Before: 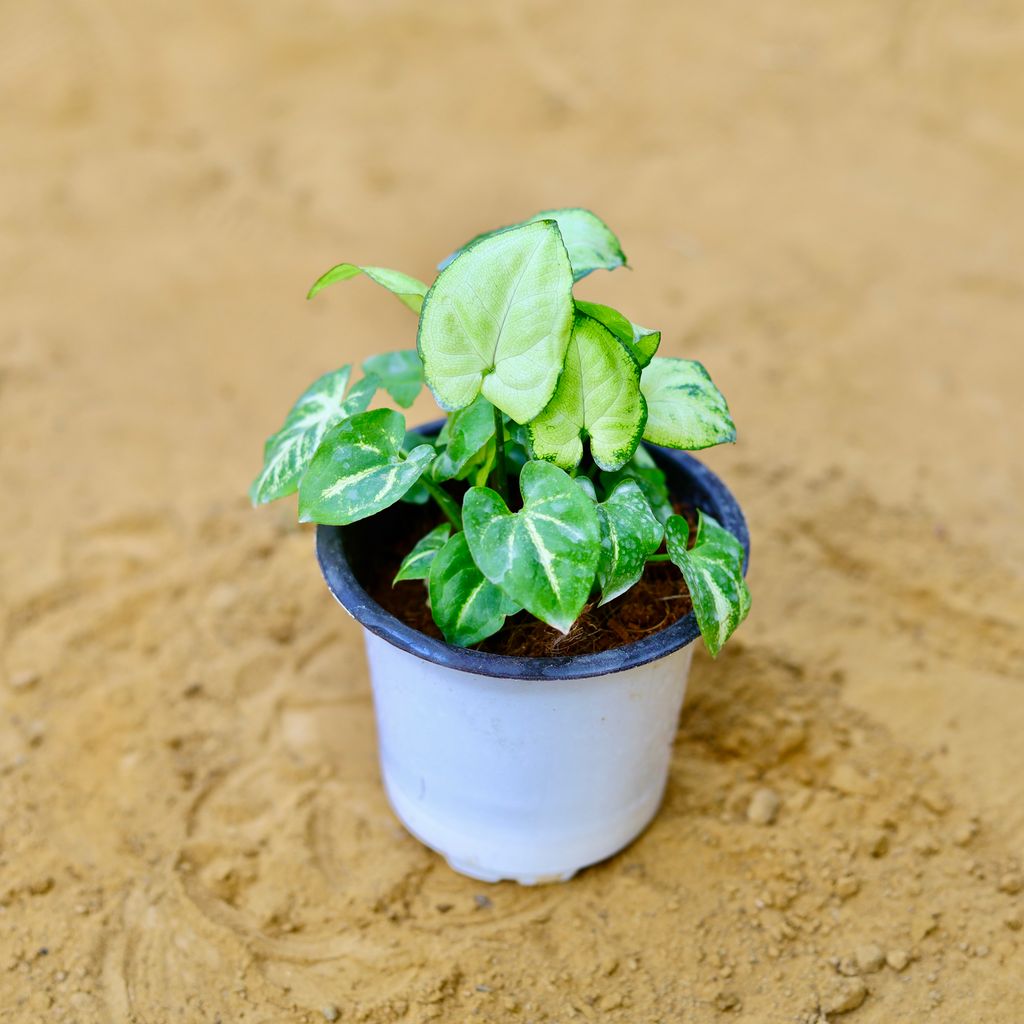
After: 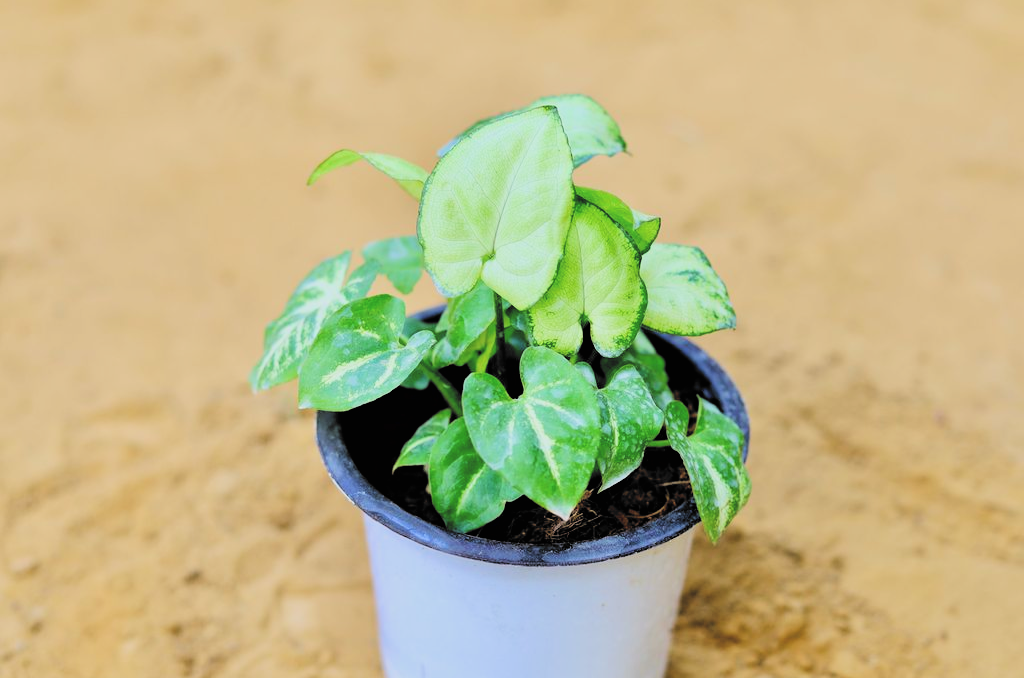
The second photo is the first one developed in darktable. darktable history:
contrast brightness saturation: brightness 0.152
filmic rgb: black relative exposure -5.02 EV, white relative exposure 3.98 EV, hardness 2.91, contrast 1.185, highlights saturation mix -29.74%, color science v6 (2022)
crop: top 11.154%, bottom 22.586%
